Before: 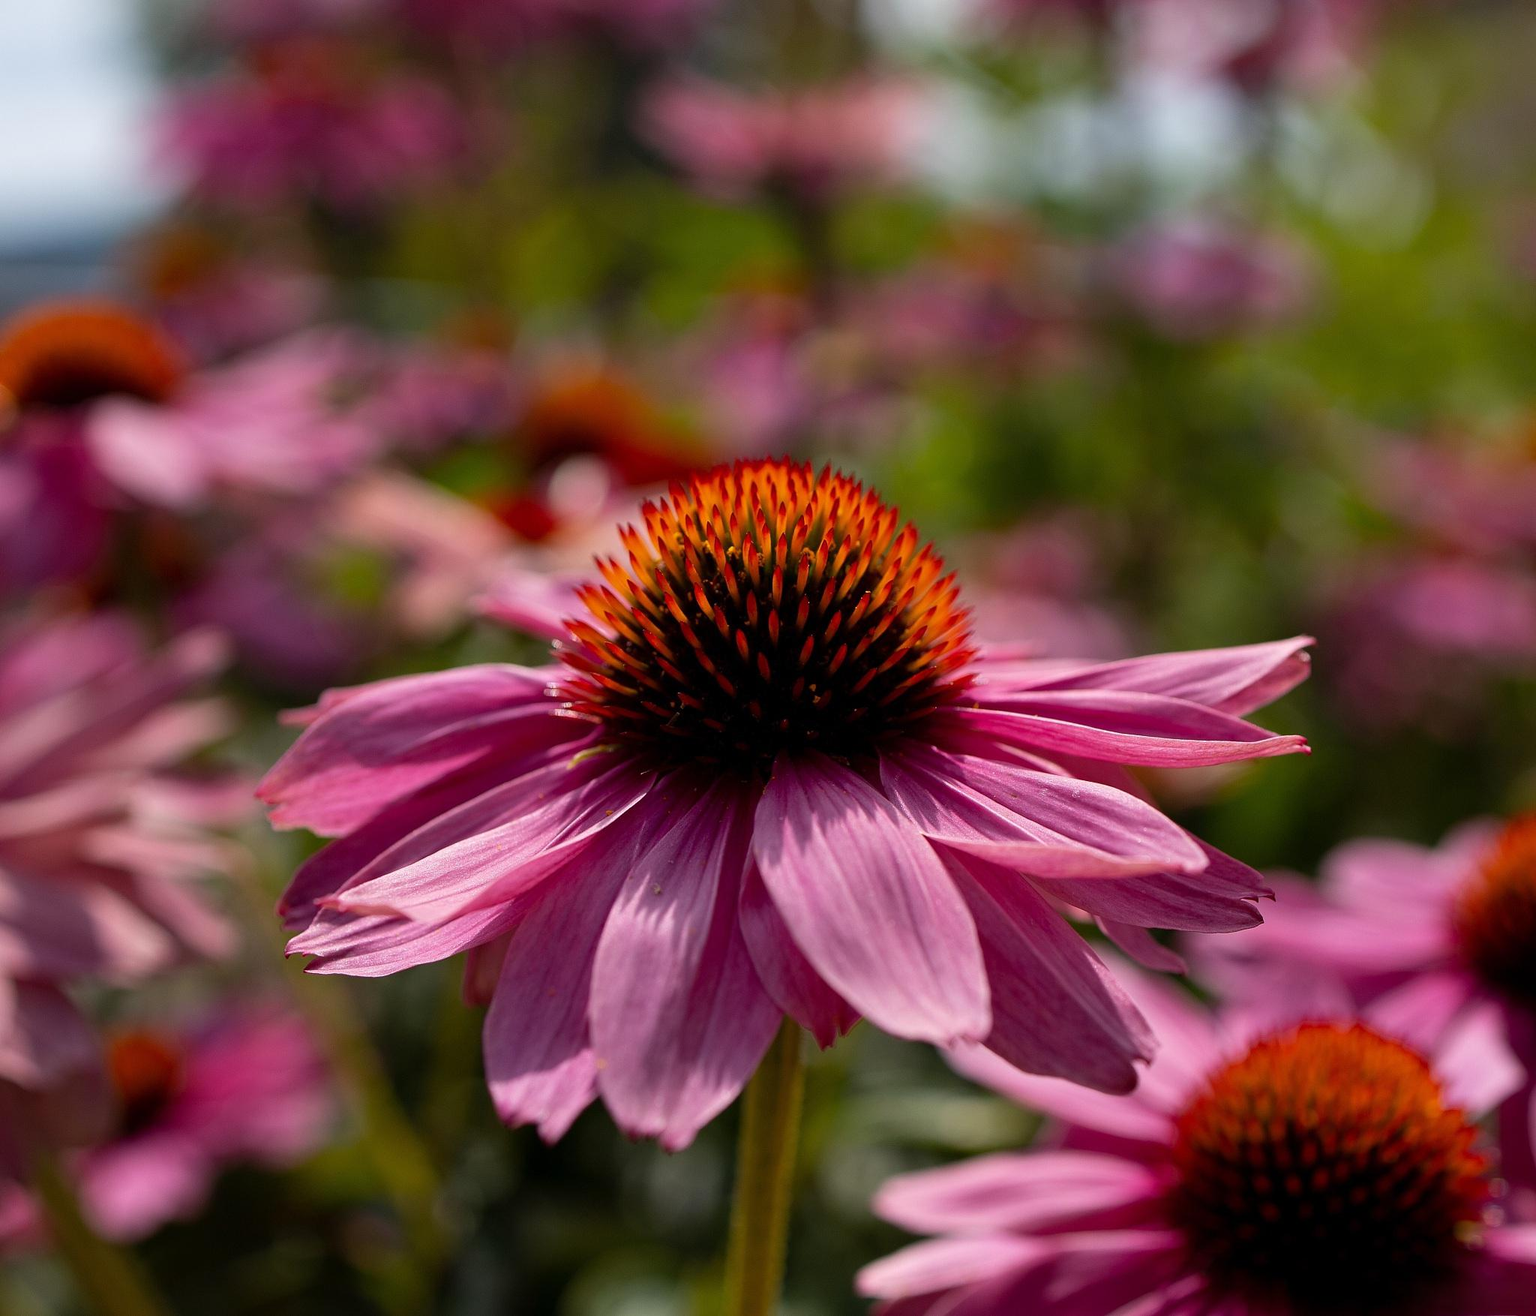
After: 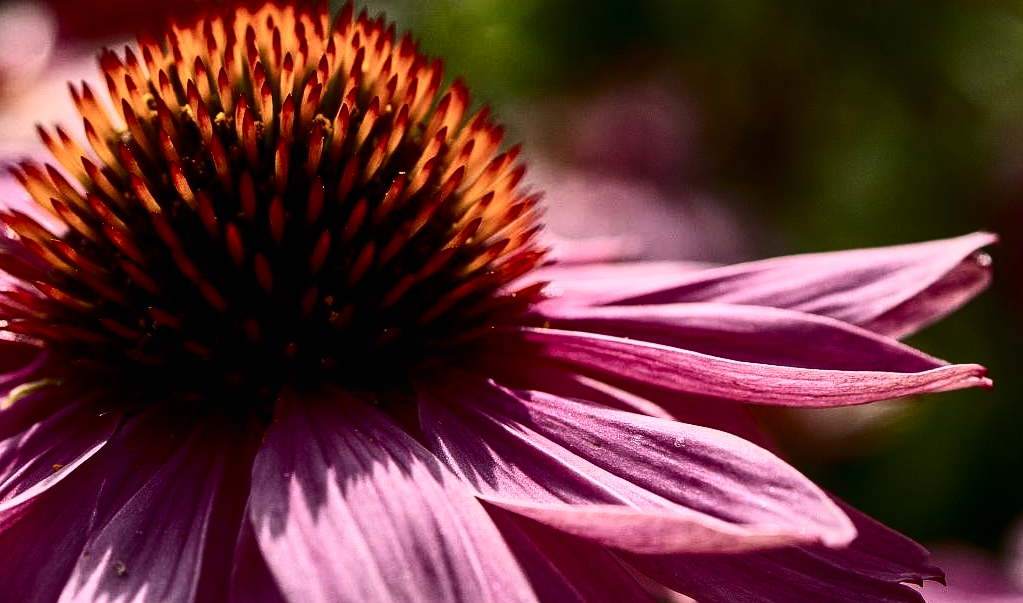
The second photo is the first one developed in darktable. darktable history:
local contrast: on, module defaults
contrast brightness saturation: contrast 0.503, saturation -0.099
sharpen: radius 2.895, amount 0.876, threshold 47.236
crop: left 36.9%, top 35.164%, right 13.117%, bottom 30.455%
